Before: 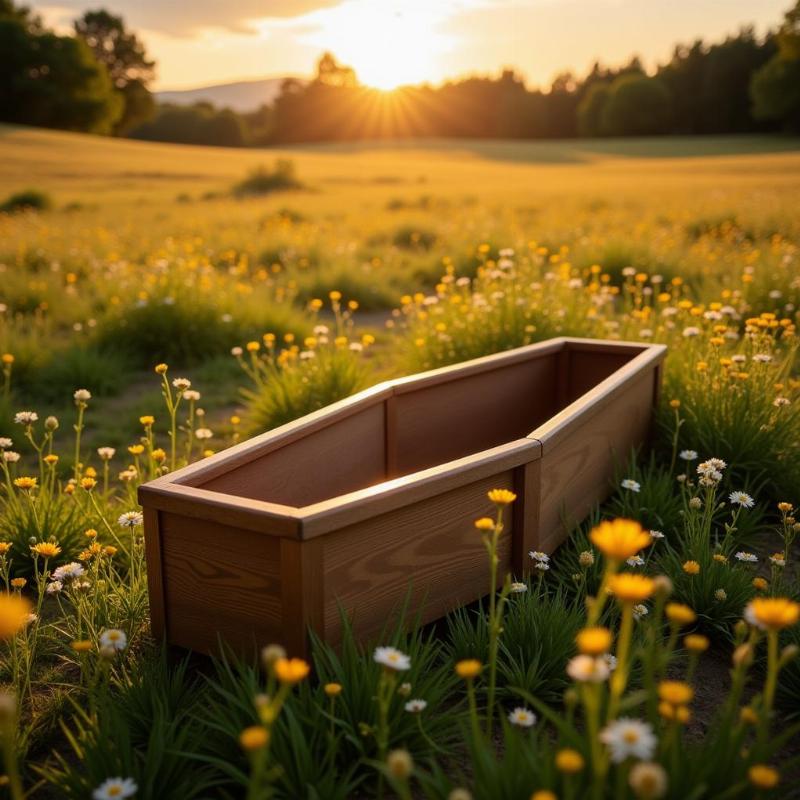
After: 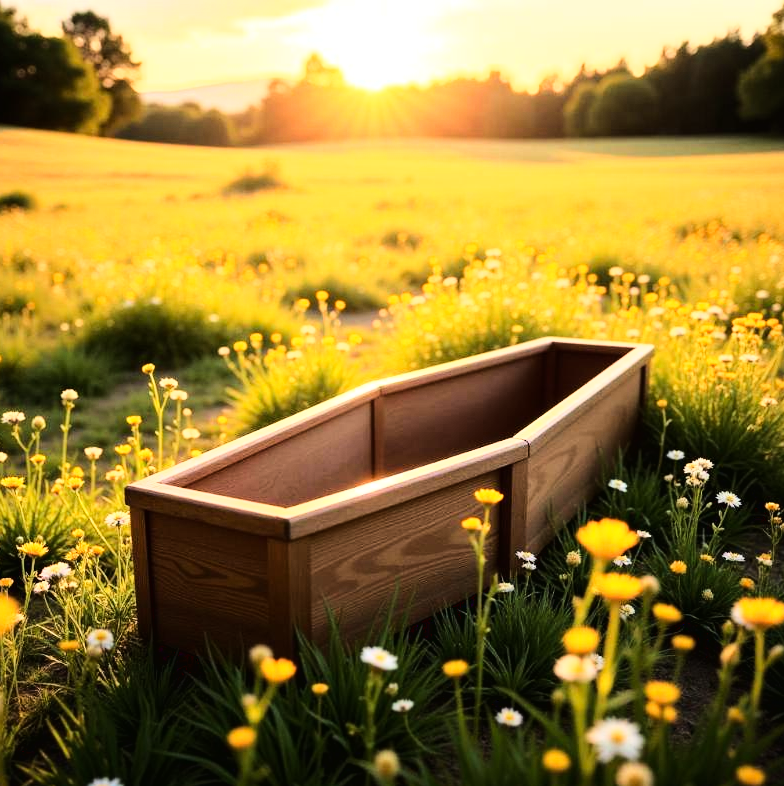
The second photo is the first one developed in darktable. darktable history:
crop: left 1.636%, right 0.274%, bottom 1.683%
base curve: curves: ch0 [(0, 0.003) (0.001, 0.002) (0.006, 0.004) (0.02, 0.022) (0.048, 0.086) (0.094, 0.234) (0.162, 0.431) (0.258, 0.629) (0.385, 0.8) (0.548, 0.918) (0.751, 0.988) (1, 1)]
tone equalizer: -8 EV -0.444 EV, -7 EV -0.424 EV, -6 EV -0.297 EV, -5 EV -0.233 EV, -3 EV 0.197 EV, -2 EV 0.317 EV, -1 EV 0.411 EV, +0 EV 0.395 EV
